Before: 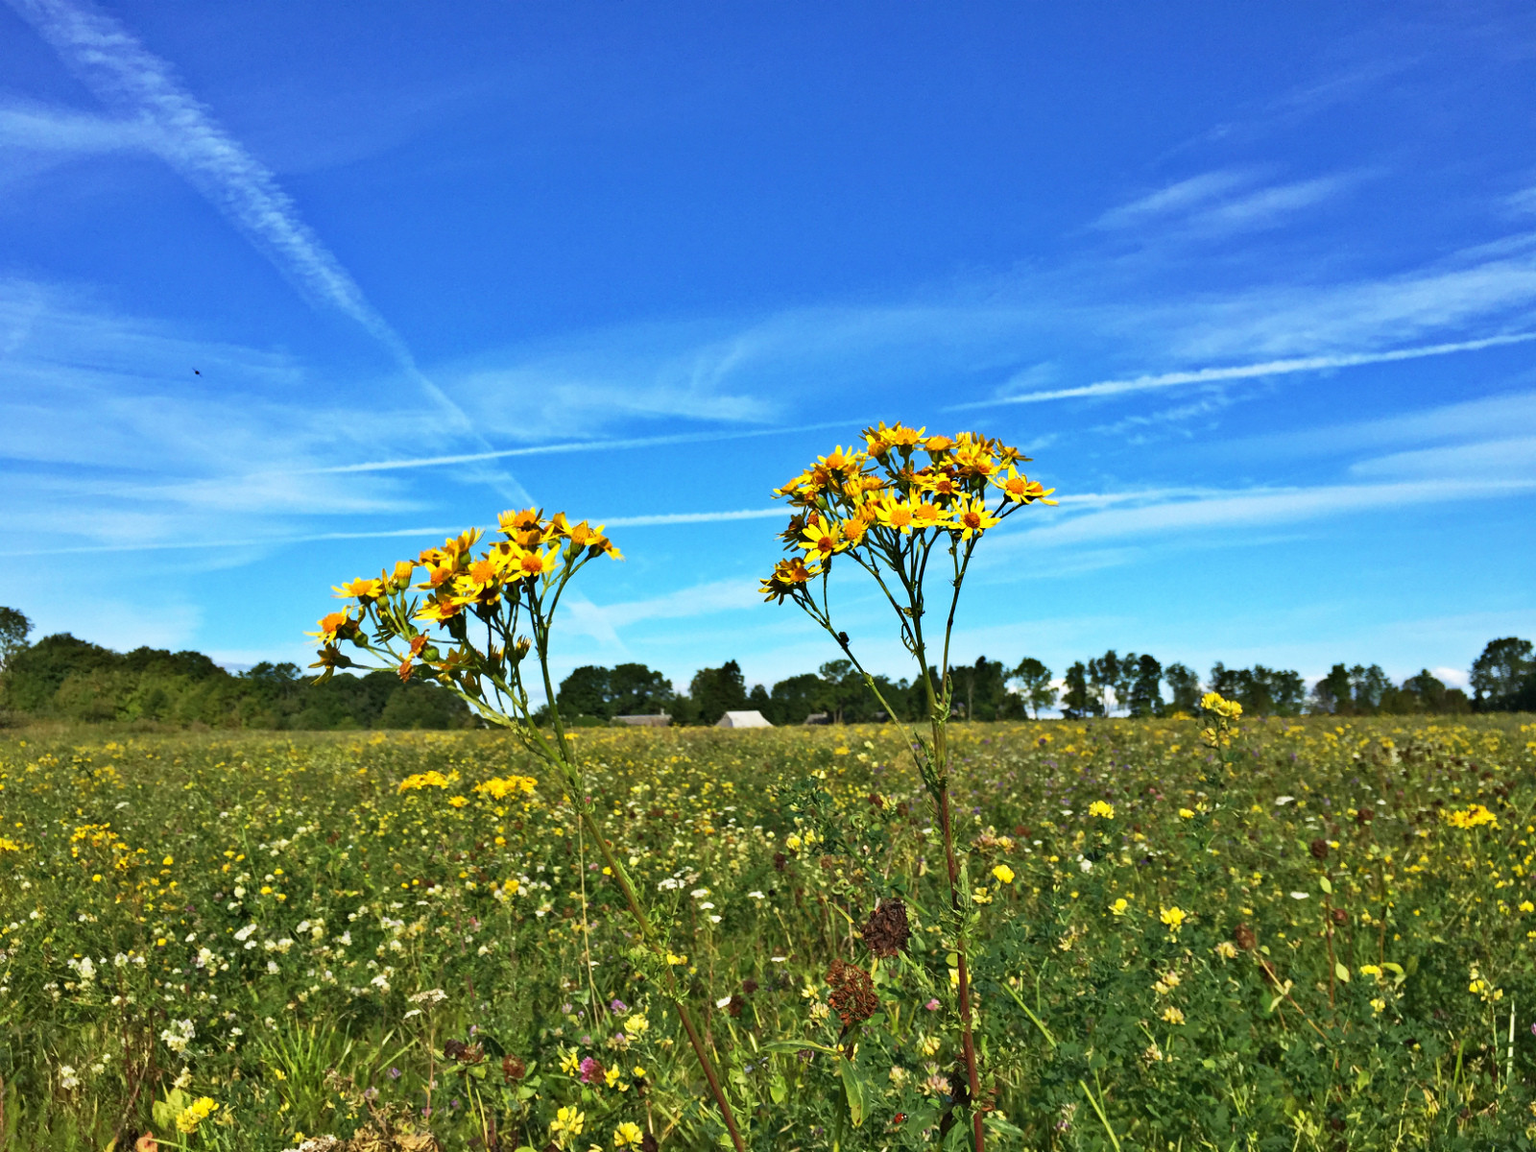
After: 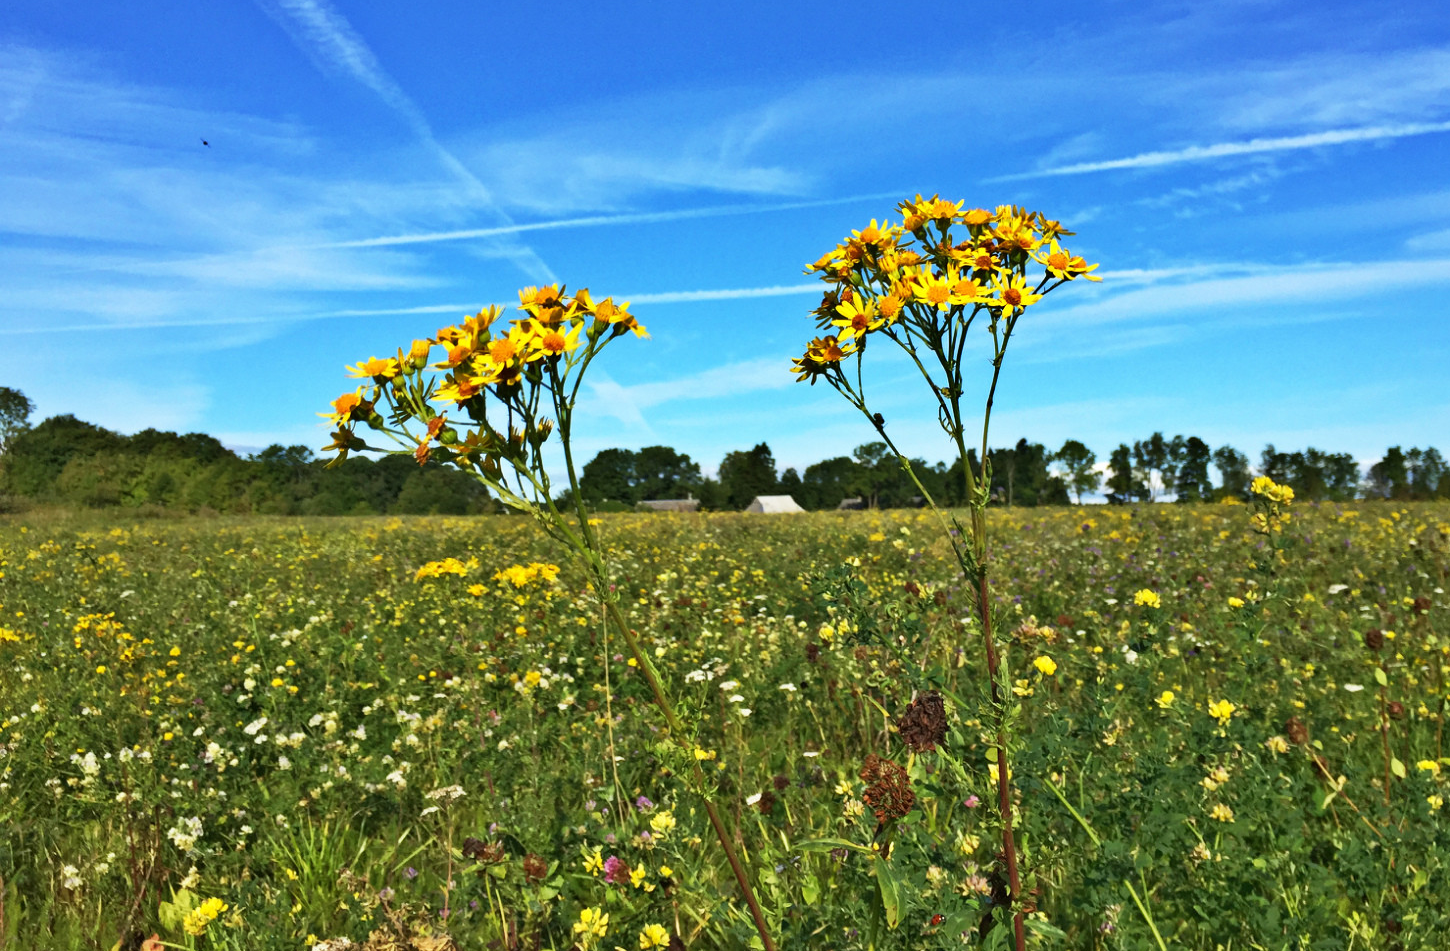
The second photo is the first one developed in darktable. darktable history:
crop: top 20.5%, right 9.338%, bottom 0.229%
